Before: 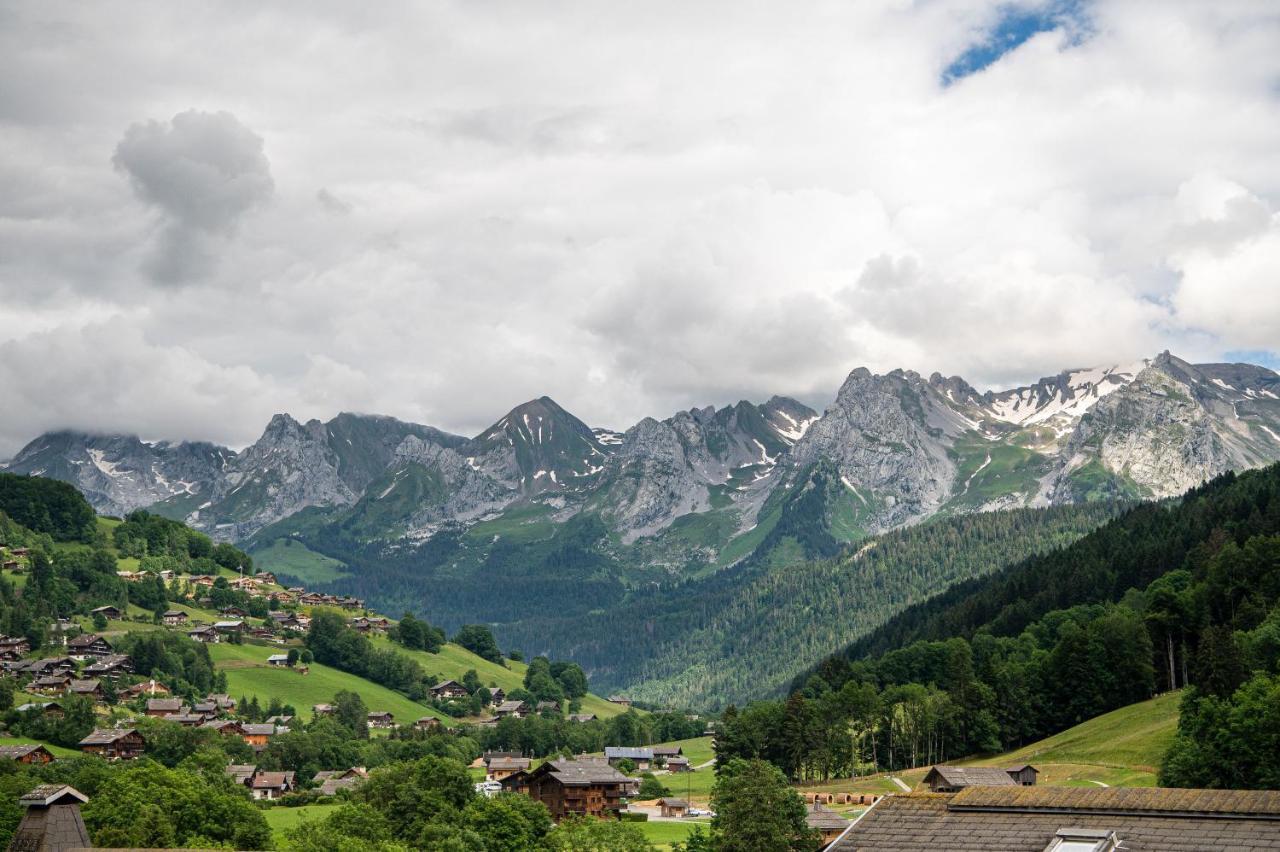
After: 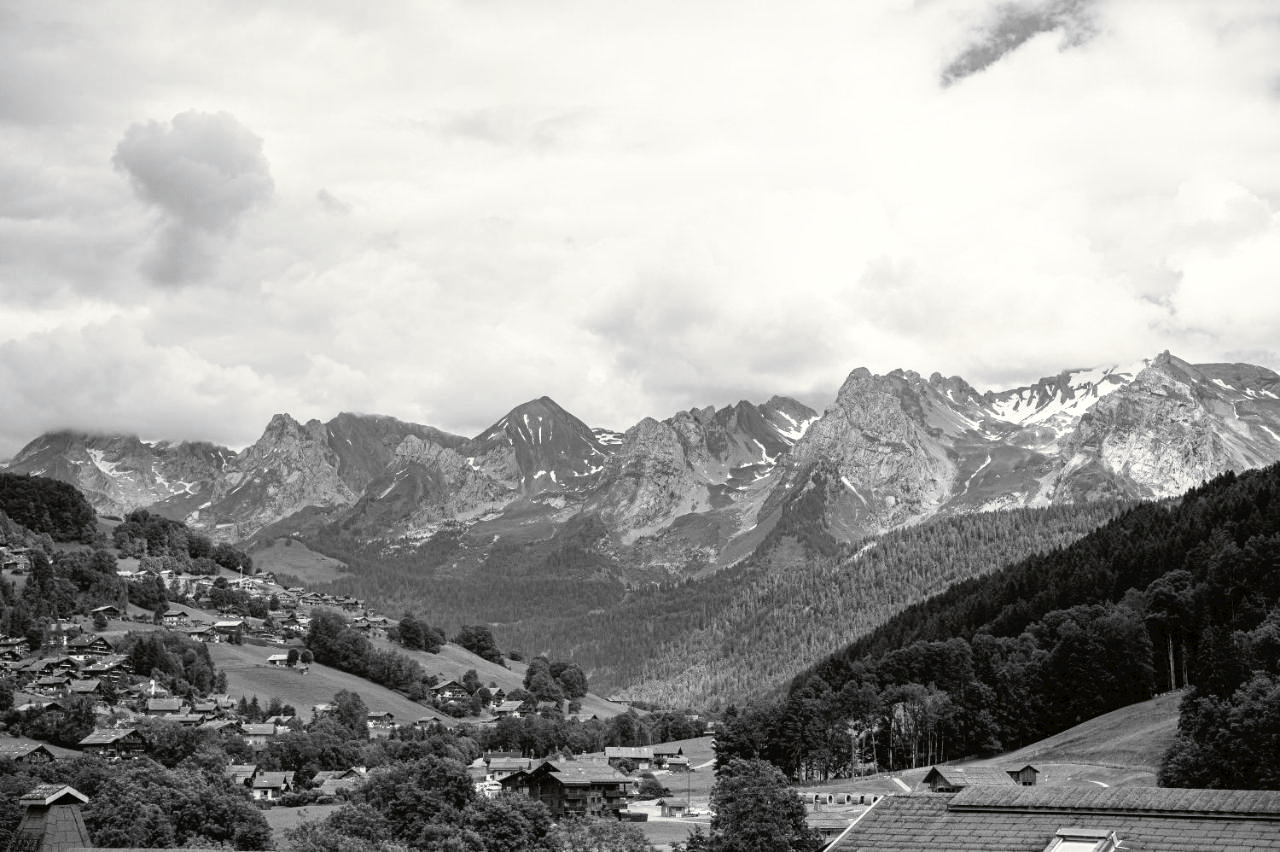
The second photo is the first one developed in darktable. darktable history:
tone curve: curves: ch0 [(0, 0) (0.003, 0.022) (0.011, 0.025) (0.025, 0.025) (0.044, 0.029) (0.069, 0.042) (0.1, 0.068) (0.136, 0.118) (0.177, 0.176) (0.224, 0.233) (0.277, 0.299) (0.335, 0.371) (0.399, 0.448) (0.468, 0.526) (0.543, 0.605) (0.623, 0.684) (0.709, 0.775) (0.801, 0.869) (0.898, 0.957) (1, 1)], preserve colors none
color look up table: target L [93.05, 82.05, 74.91, 80.24, 72.94, 74.05, 49.9, 53.39, 38.52, 31.74, 23.22, 12.74, 2.742, 200.64, 98.62, 82.76, 82.76, 74.42, 70.23, 64.36, 55.54, 48.84, 48.04, 52.41, 34.03, 32.03, 22.92, 88.82, 86.34, 77.34, 85.63, 61.7, 72.21, 65.99, 80.97, 73.68, 51.22, 33.18, 45.36, 32.75, 5.88, 87.41, 87.05, 83.12, 80.6, 69.61, 63.6, 44, 42.1], target a [-0.1, 0, 0.001, 0, 0, 0, 0.001, -0.001, 0.001, 0.001, 0, 0, -0.23, 0, -0.655, 0, 0, 0, 0.001, 0 ×5, 0.001, 0.001, 0, -0.001, 0 ×5, 0.001, 0 ×4, 0.001, 0, 0, -0.001, 0 ×6, 0.001], target b [1.234, 0.001, -0.006, 0.001, 0.001, 0.001, -0.004, 0.01, -0.003, -0.003, -0.003, -0.001, 2.838, 0, 8.42, 0.001, 0.001, 0.001, -0.005, 0.001, 0.001, -0.004, 0.001, 0.001, -0.003, -0.003, -0.003, 0.002, 0.001 ×5, -0.005, 0.001, 0.001, 0.002, 0.001, -0.004, 0.001, -0.001, 0.002, 0.001 ×6, -0.003], num patches 49
